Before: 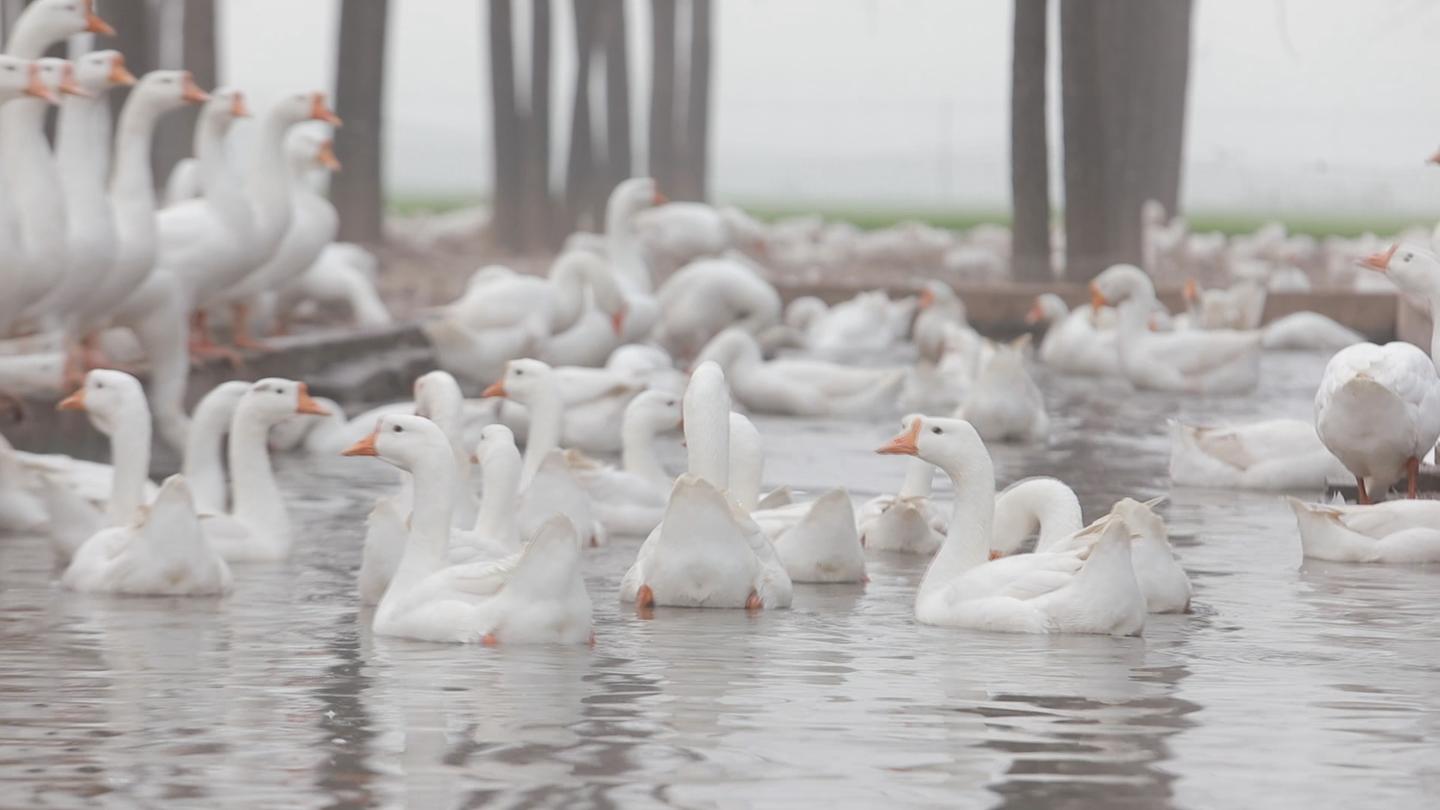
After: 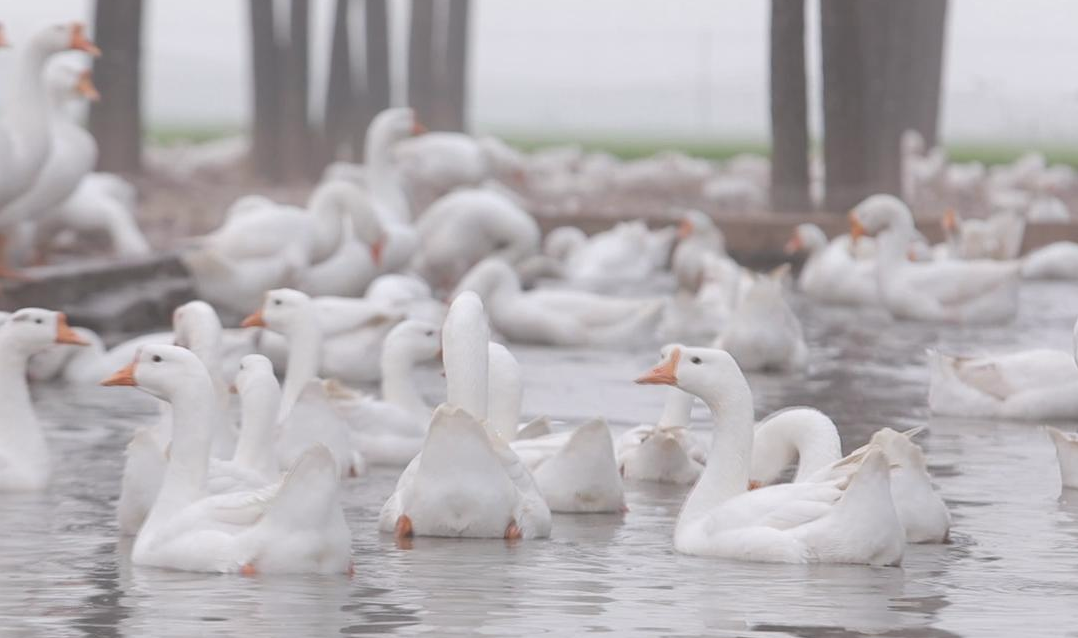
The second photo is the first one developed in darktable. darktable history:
white balance: red 1.009, blue 1.027
contrast brightness saturation: saturation -0.05
crop: left 16.768%, top 8.653%, right 8.362%, bottom 12.485%
